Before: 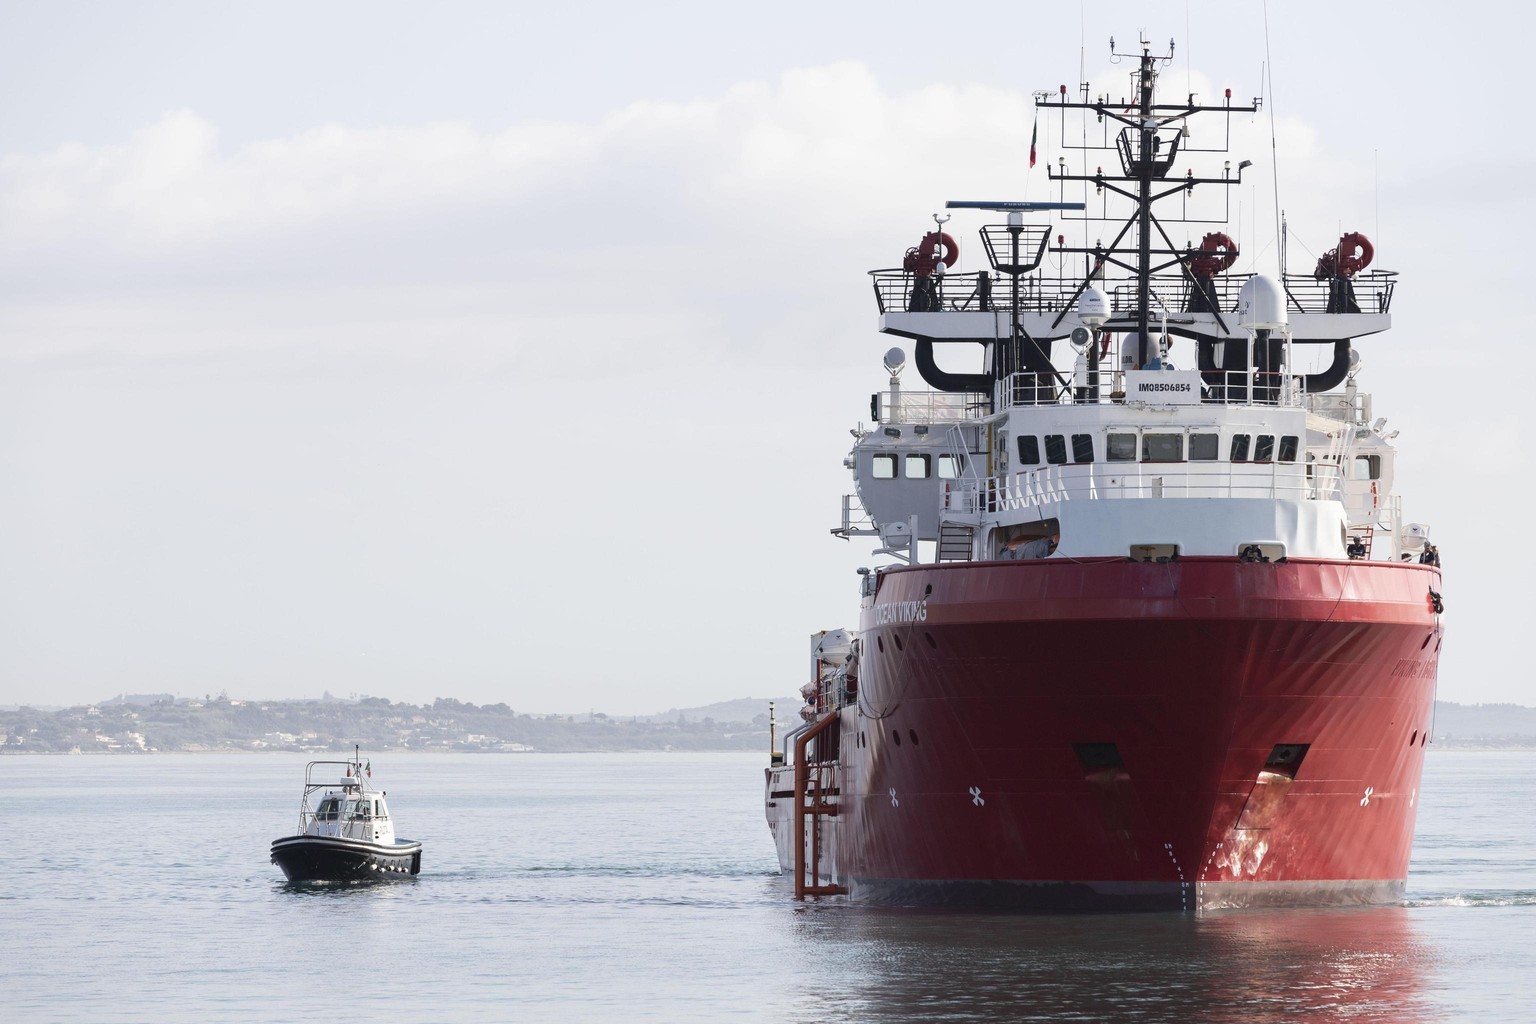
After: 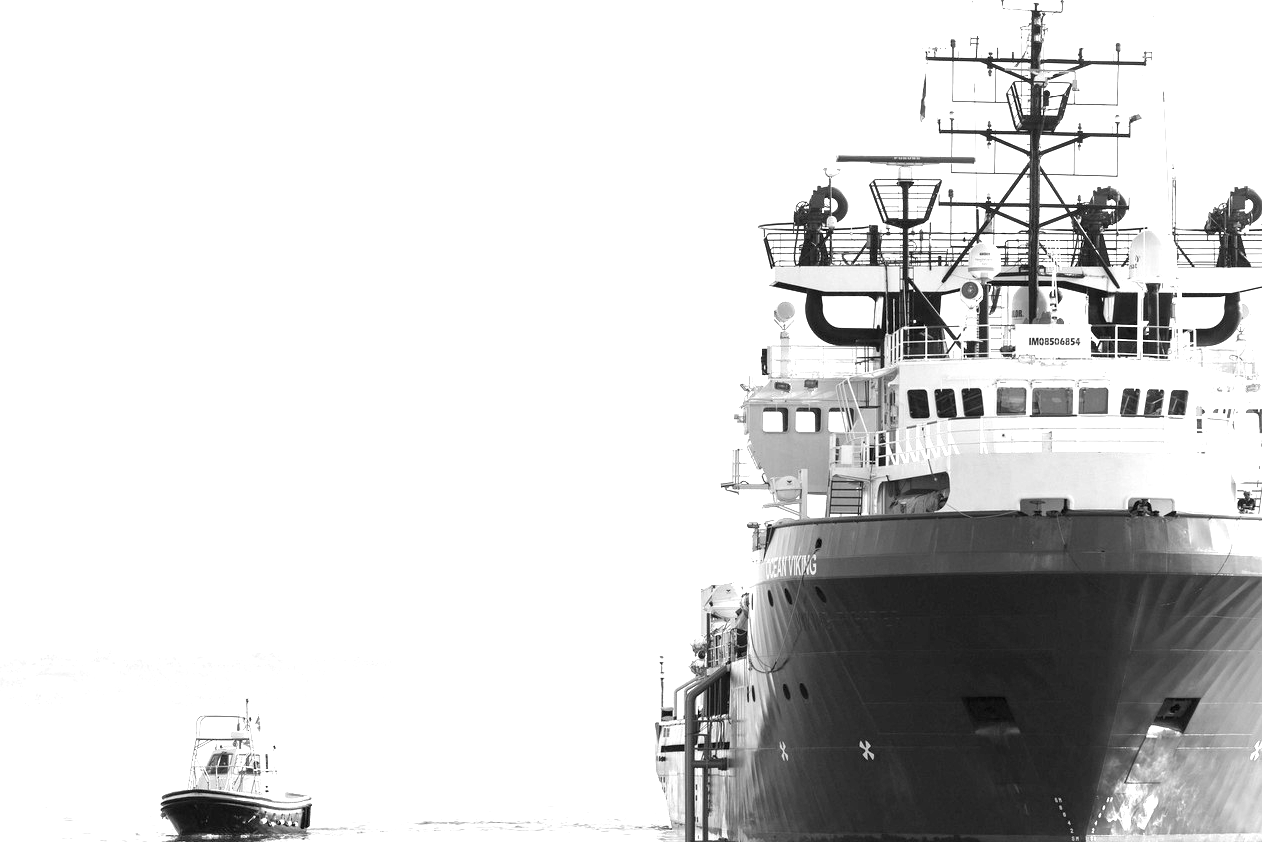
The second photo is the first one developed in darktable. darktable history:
monochrome: on, module defaults
color balance: output saturation 120%
exposure: black level correction 0.001, exposure 1.3 EV, compensate highlight preservation false
crop and rotate: left 7.196%, top 4.574%, right 10.605%, bottom 13.178%
